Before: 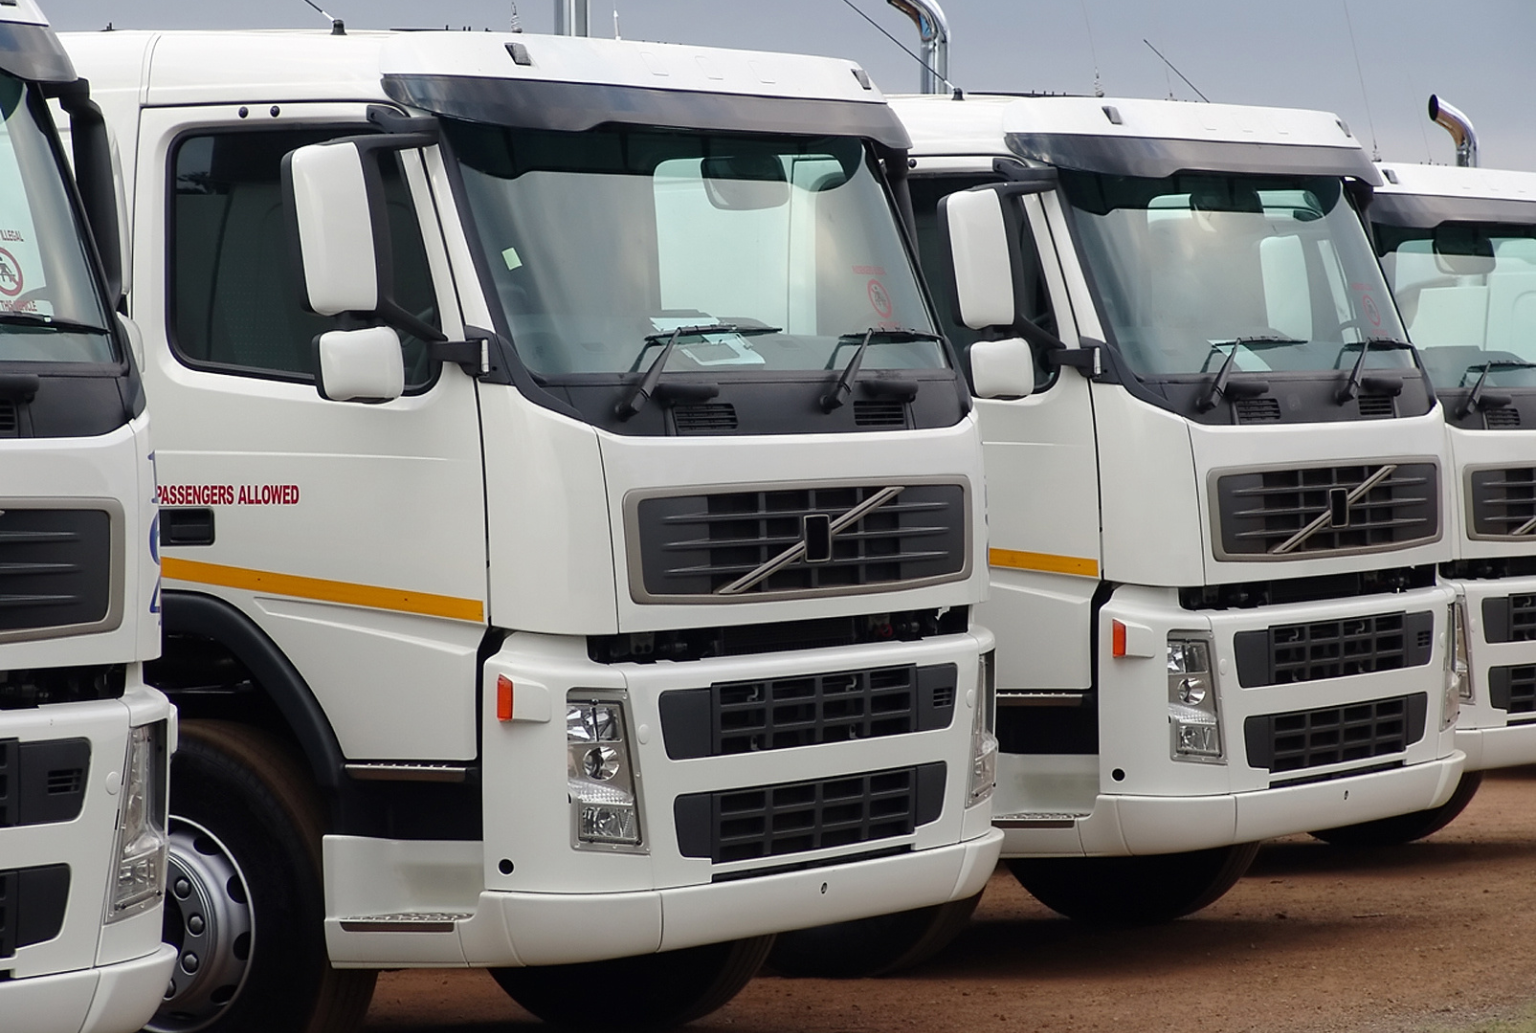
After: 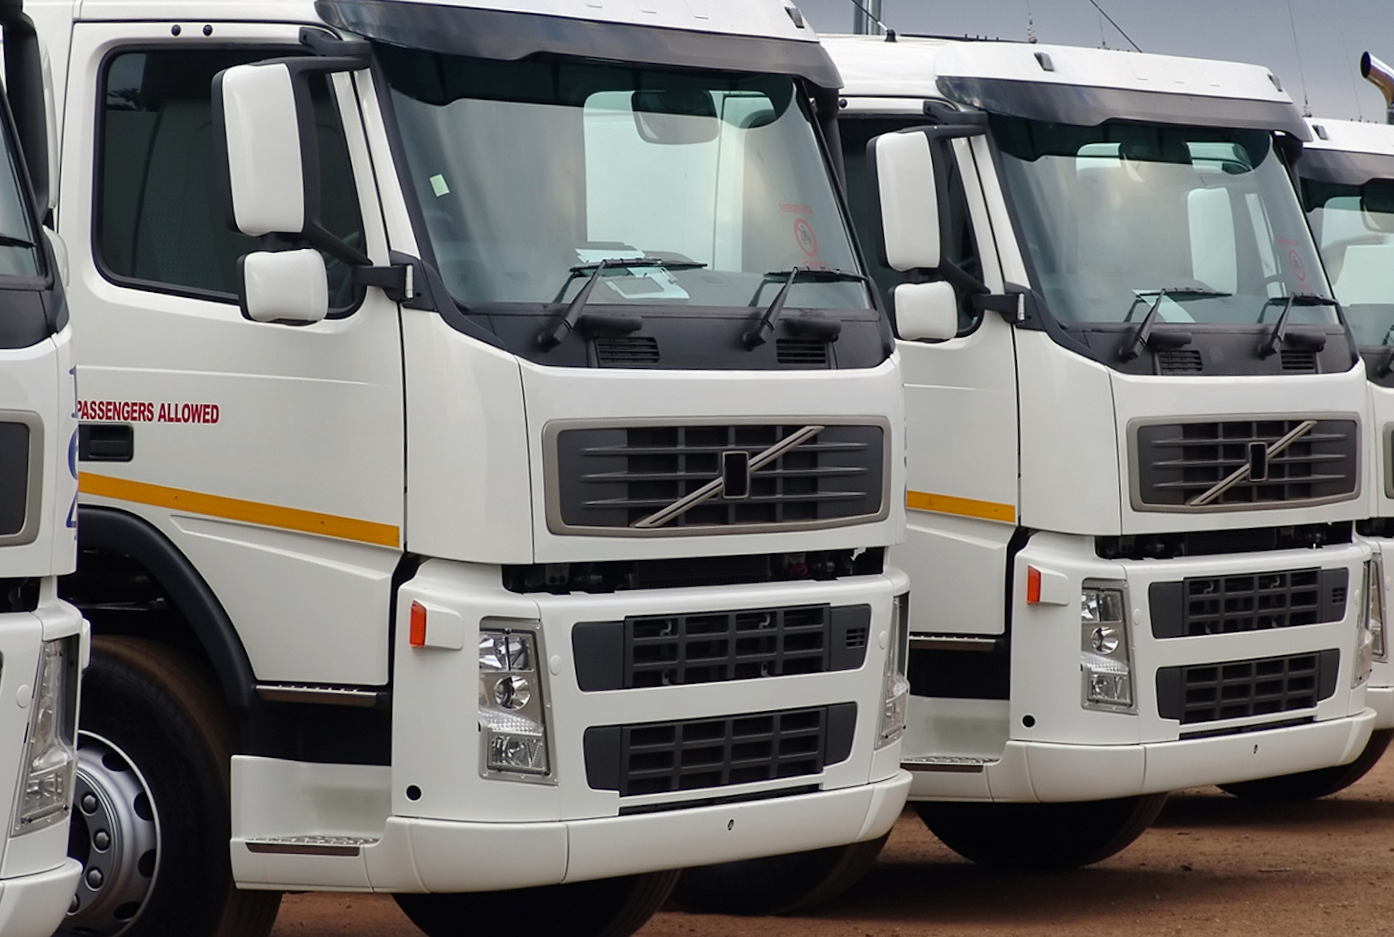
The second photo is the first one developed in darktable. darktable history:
crop and rotate: angle -1.89°, left 3.165%, top 4.197%, right 1.621%, bottom 0.636%
shadows and highlights: radius 108.43, shadows 40.62, highlights -72.67, low approximation 0.01, soften with gaussian
